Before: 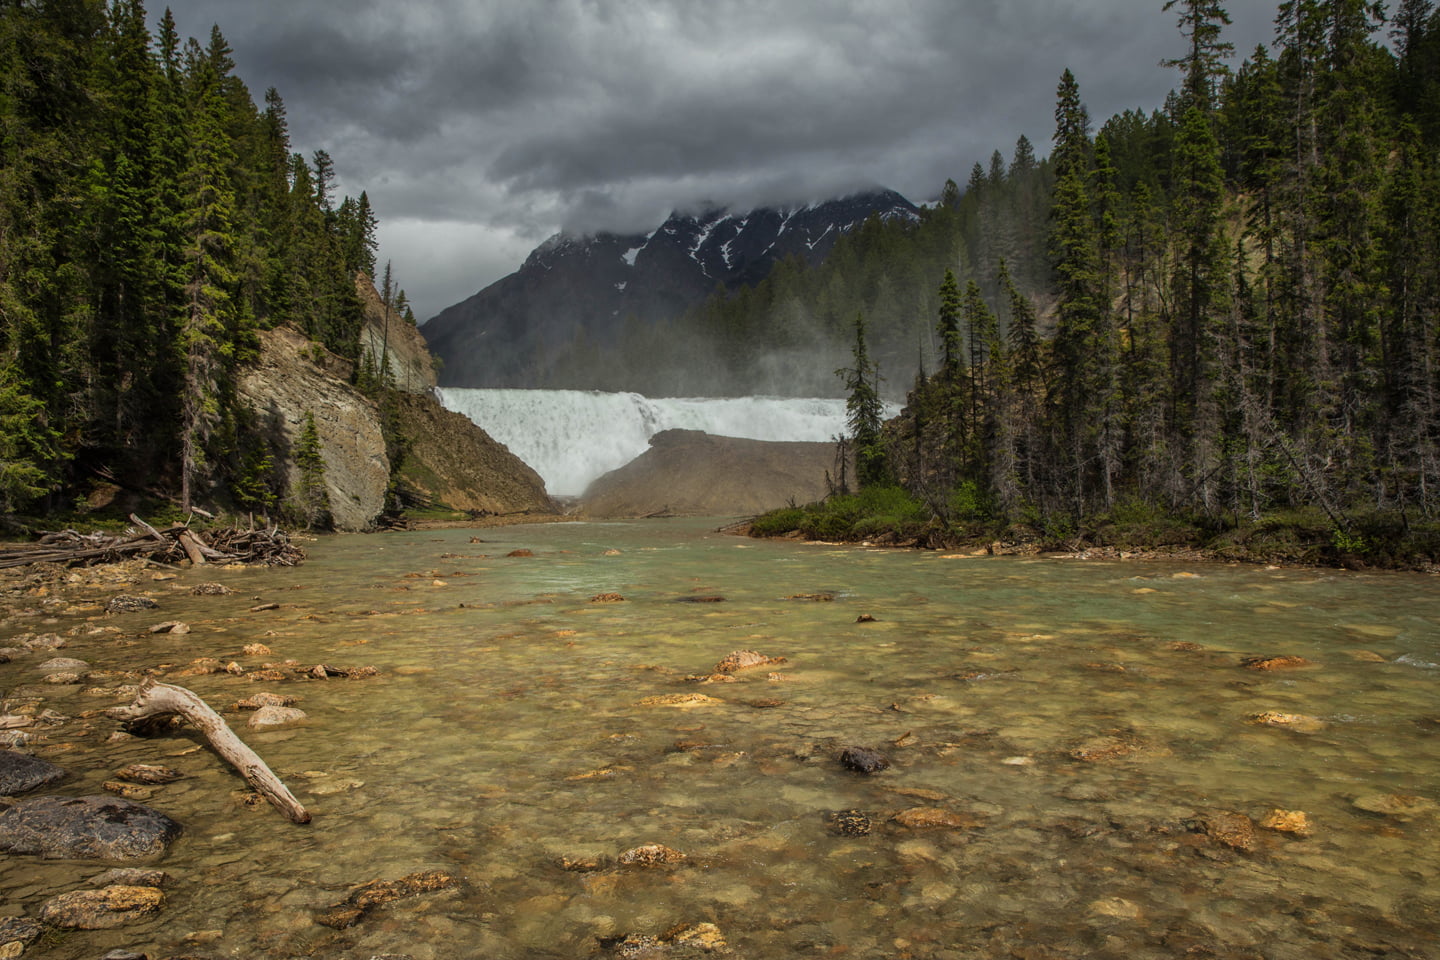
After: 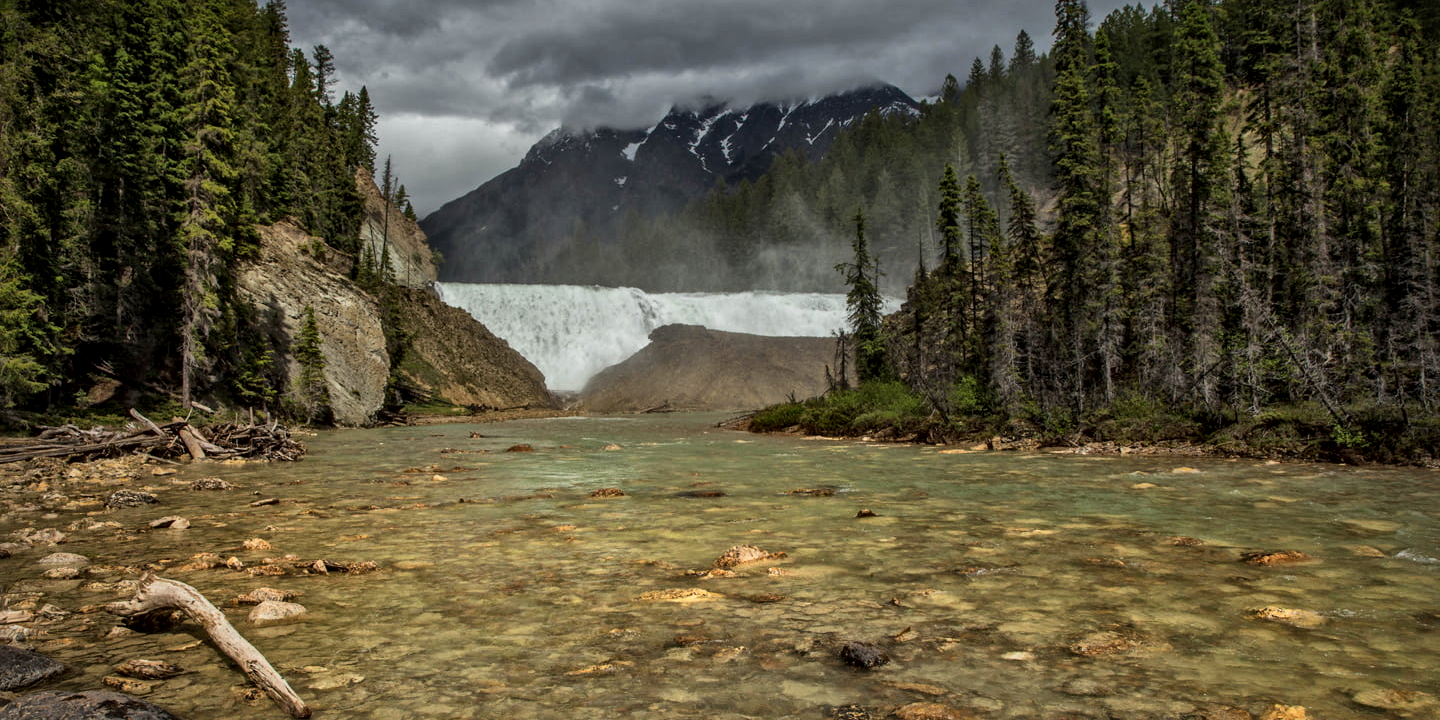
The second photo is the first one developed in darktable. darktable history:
crop: top 11.038%, bottom 13.962%
local contrast: mode bilateral grid, contrast 20, coarseness 19, detail 163%, midtone range 0.2
